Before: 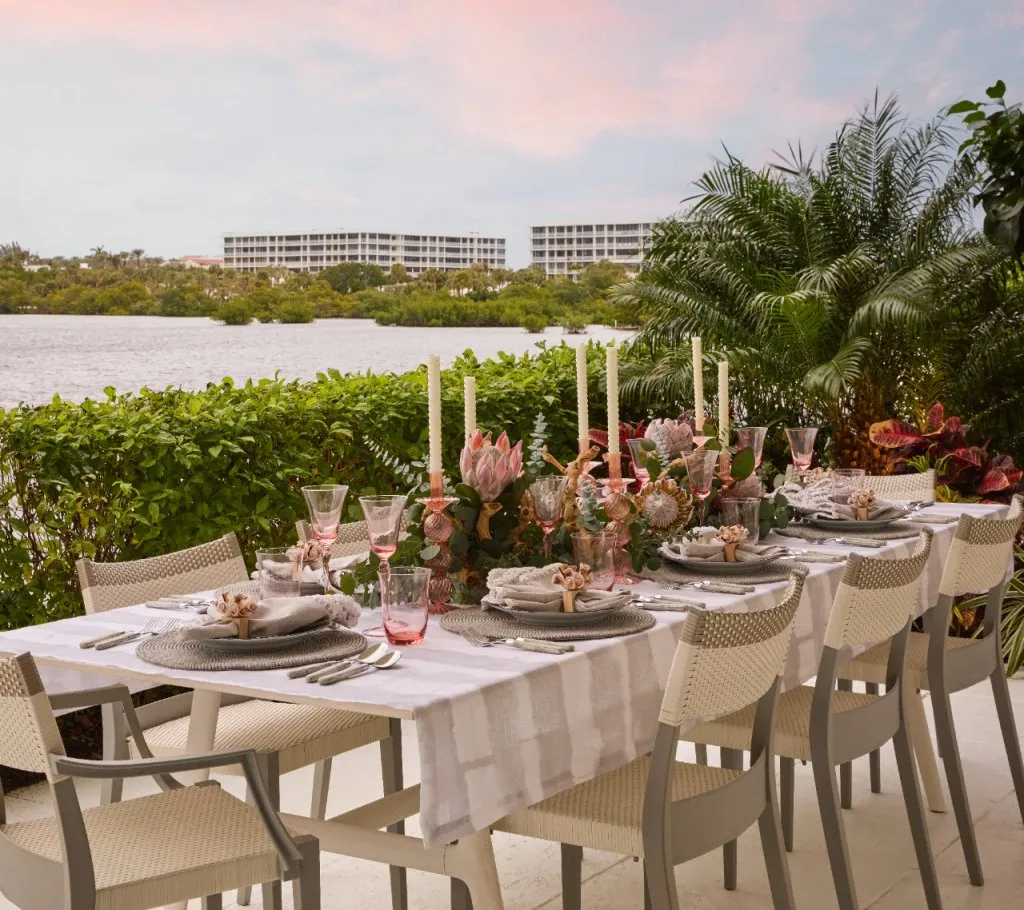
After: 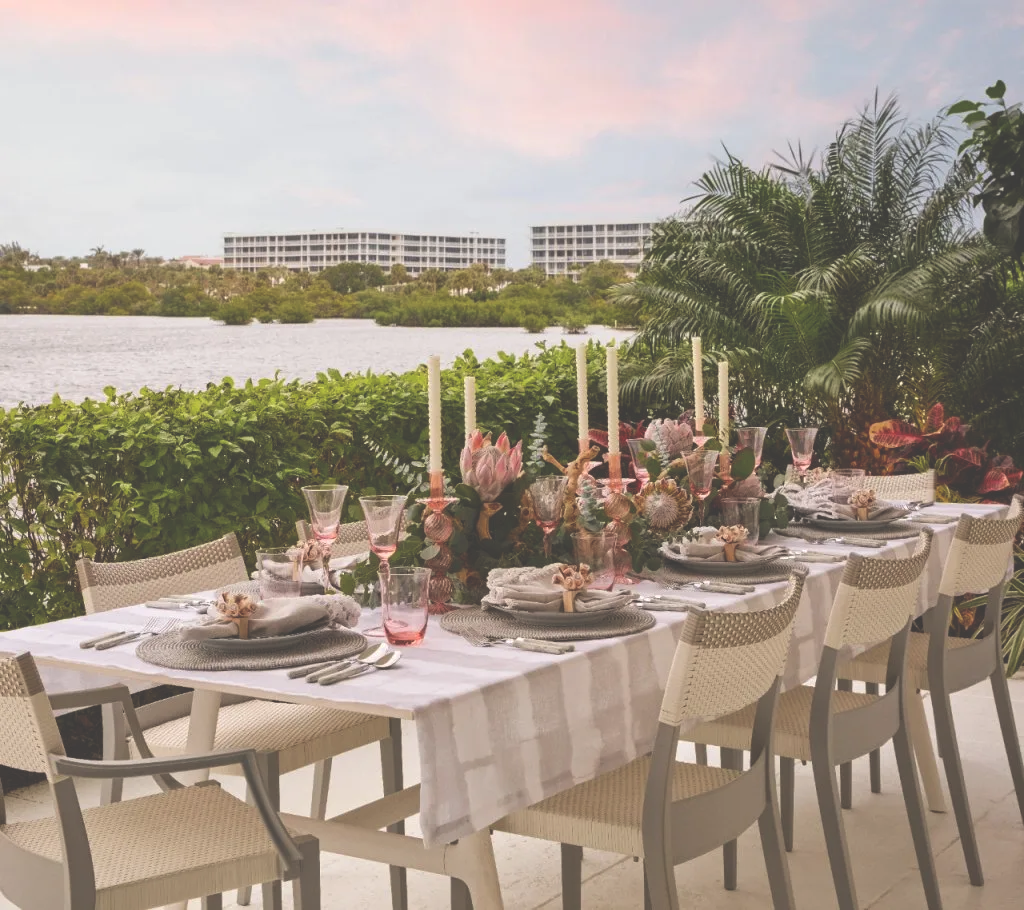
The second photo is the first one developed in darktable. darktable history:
exposure: black level correction -0.042, exposure 0.062 EV, compensate highlight preservation false
